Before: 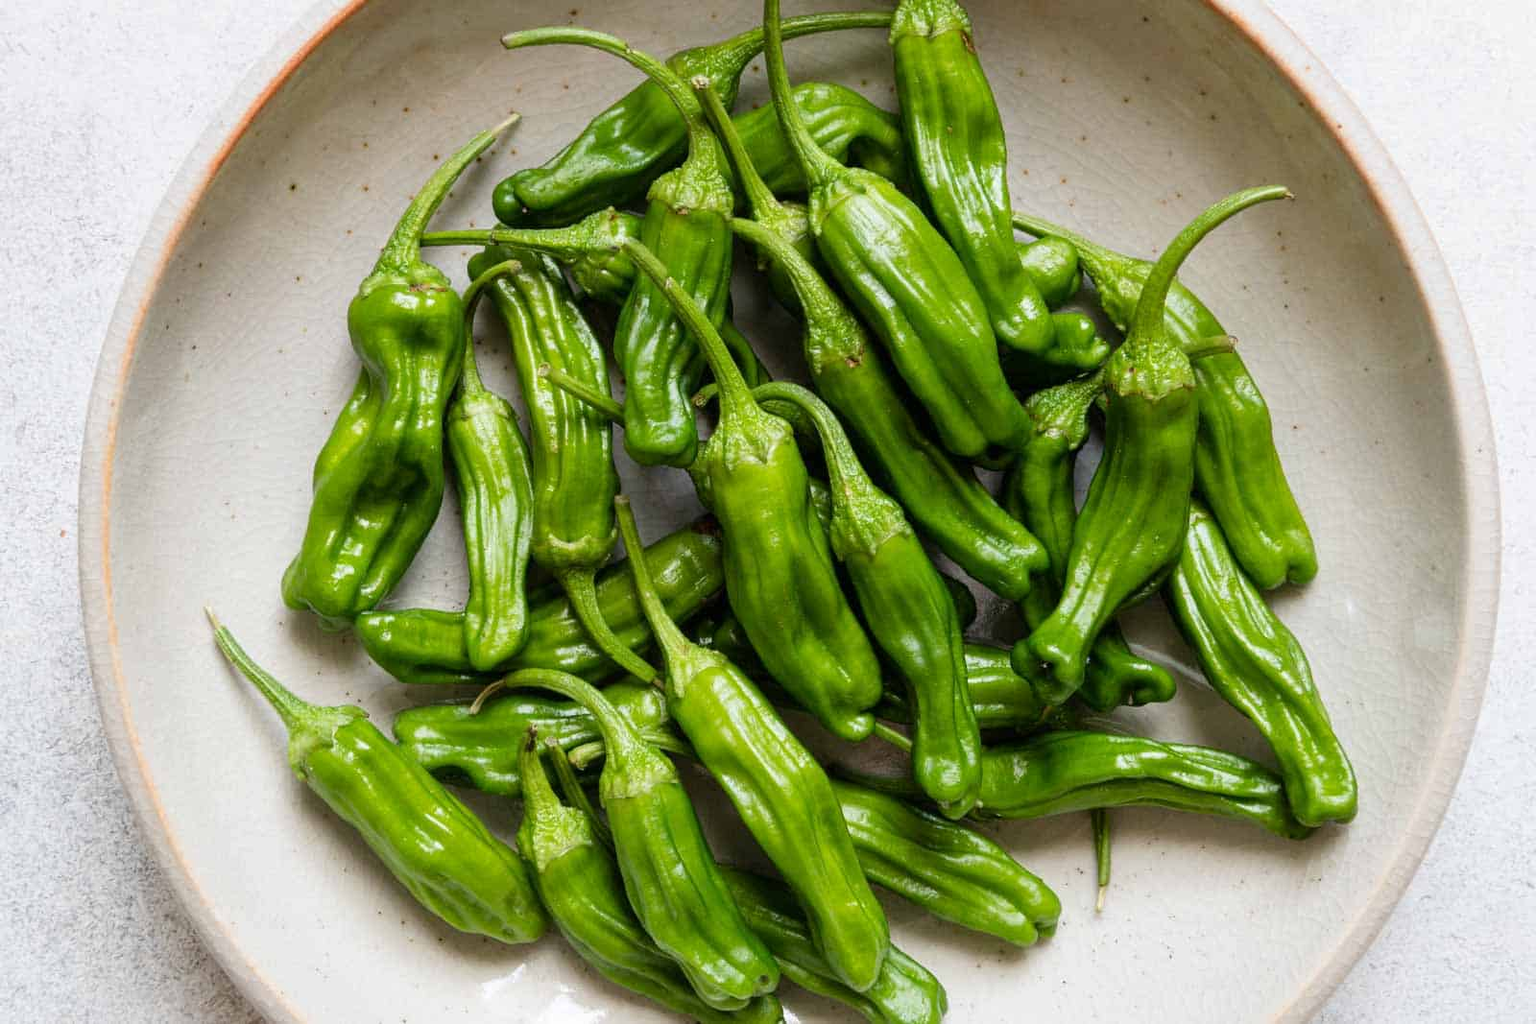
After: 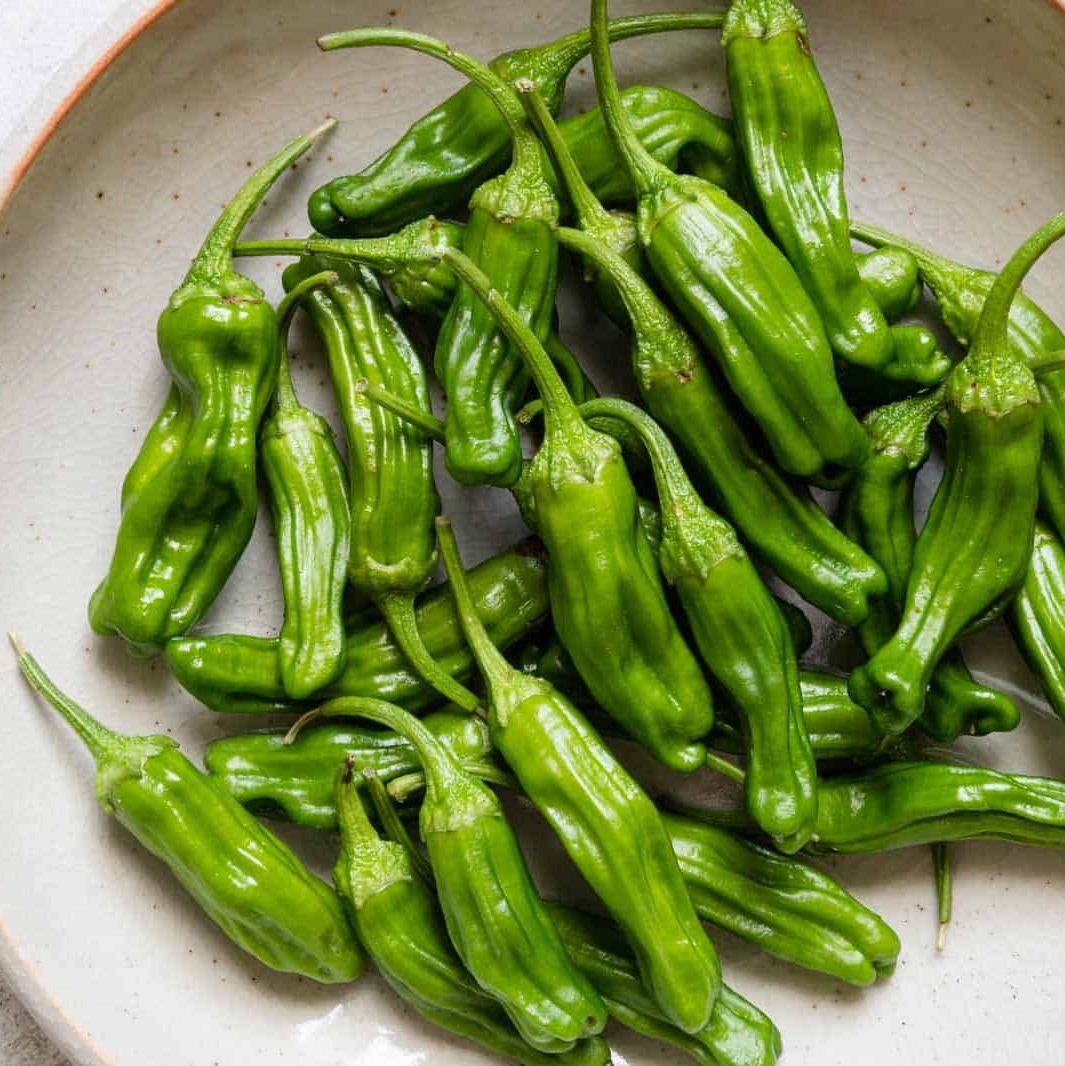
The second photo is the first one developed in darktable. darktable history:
crop and rotate: left 12.825%, right 20.586%
